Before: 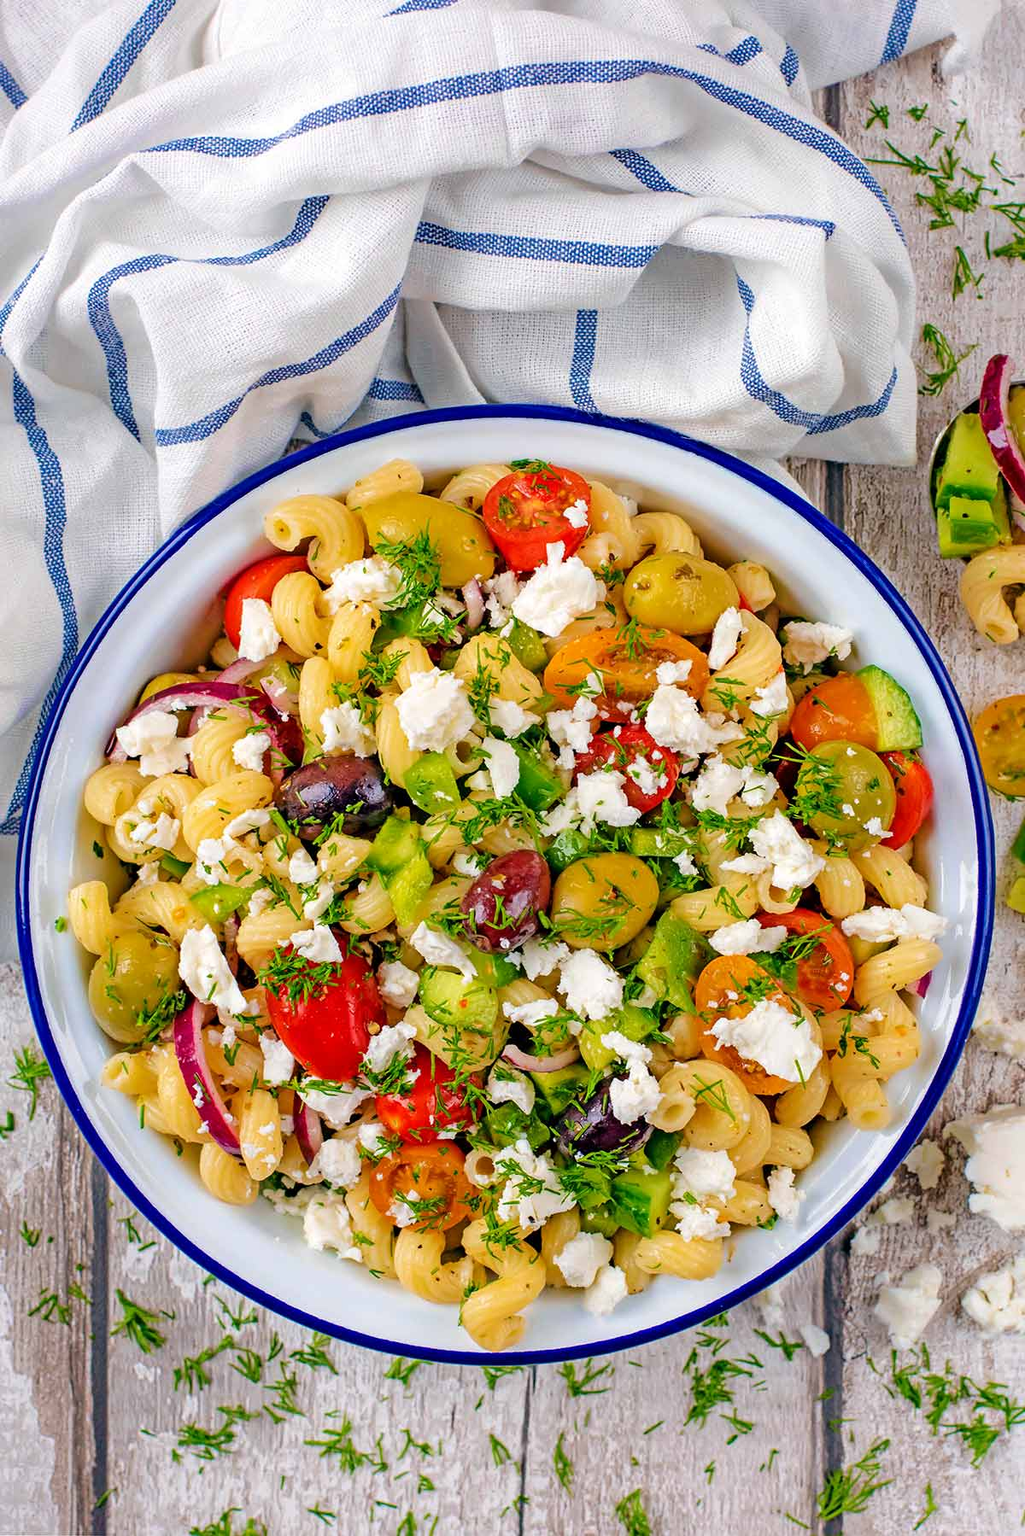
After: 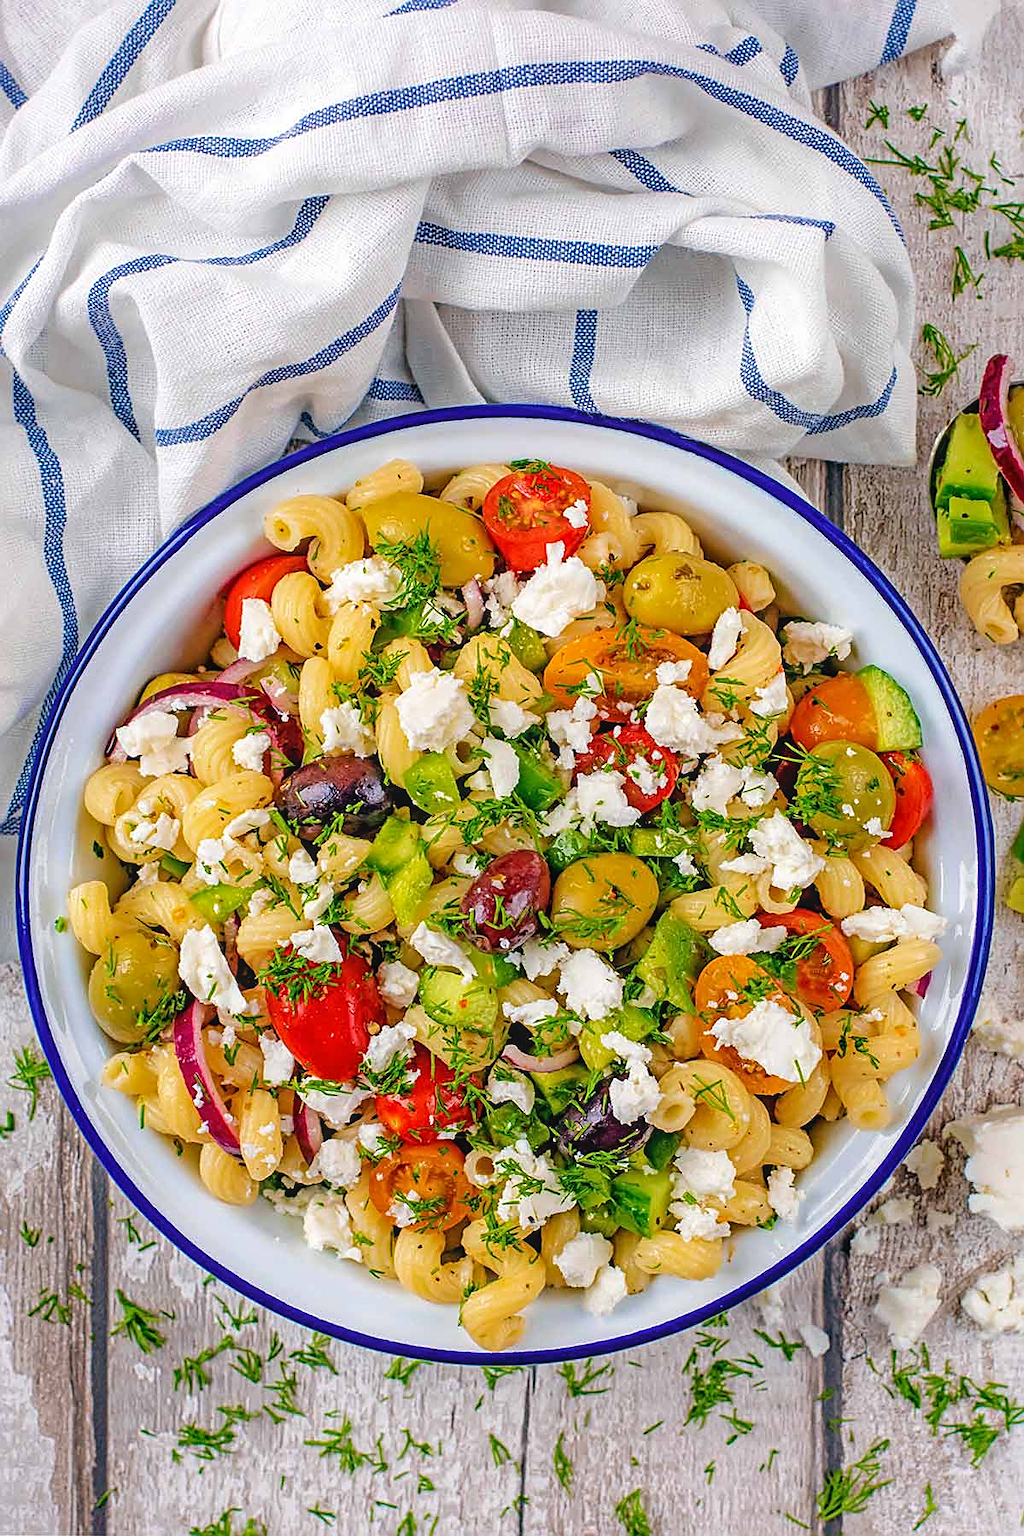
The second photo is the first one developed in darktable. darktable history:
local contrast: detail 109%
sharpen: on, module defaults
